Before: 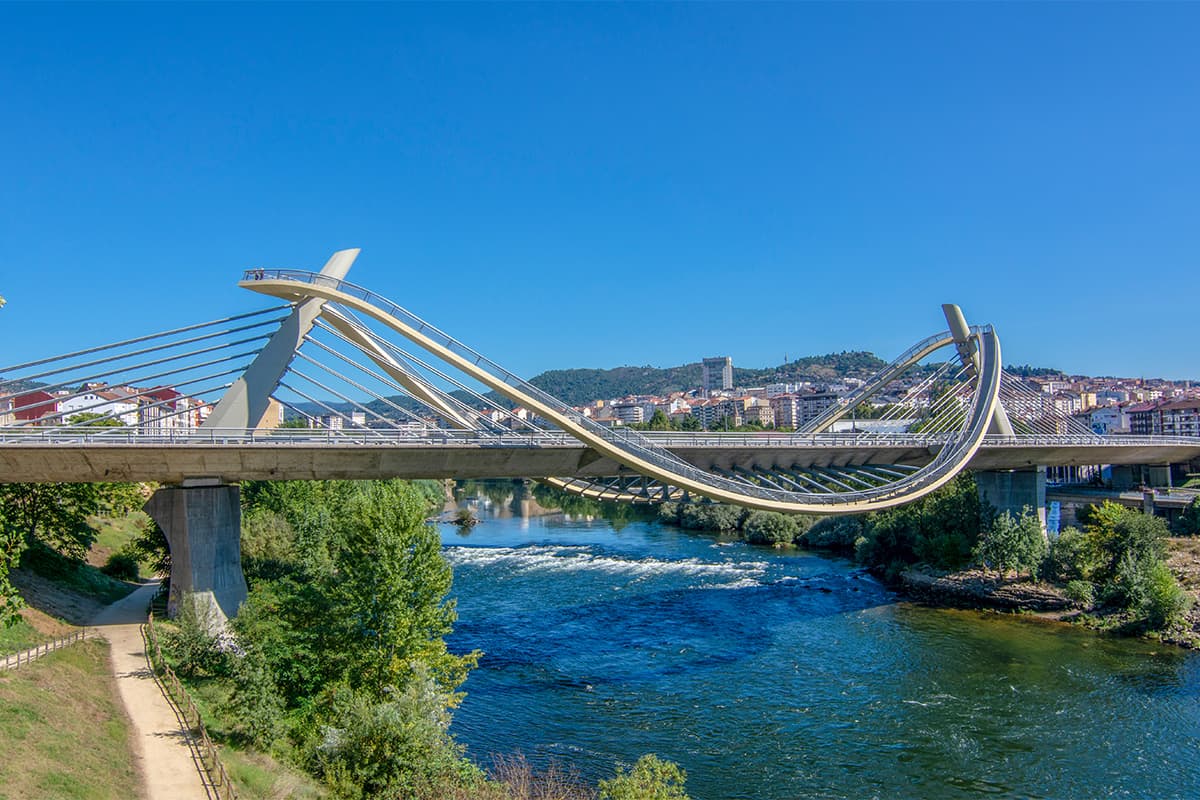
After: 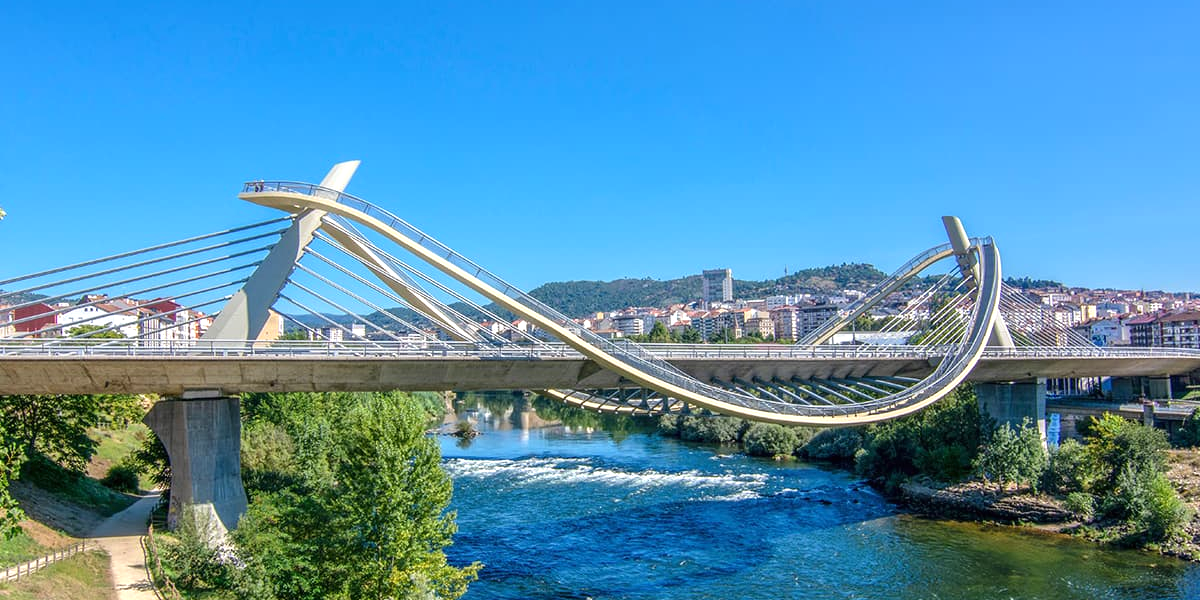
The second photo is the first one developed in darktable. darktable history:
exposure: black level correction 0, exposure 0.5 EV, compensate exposure bias true, compensate highlight preservation false
crop: top 11.038%, bottom 13.962%
